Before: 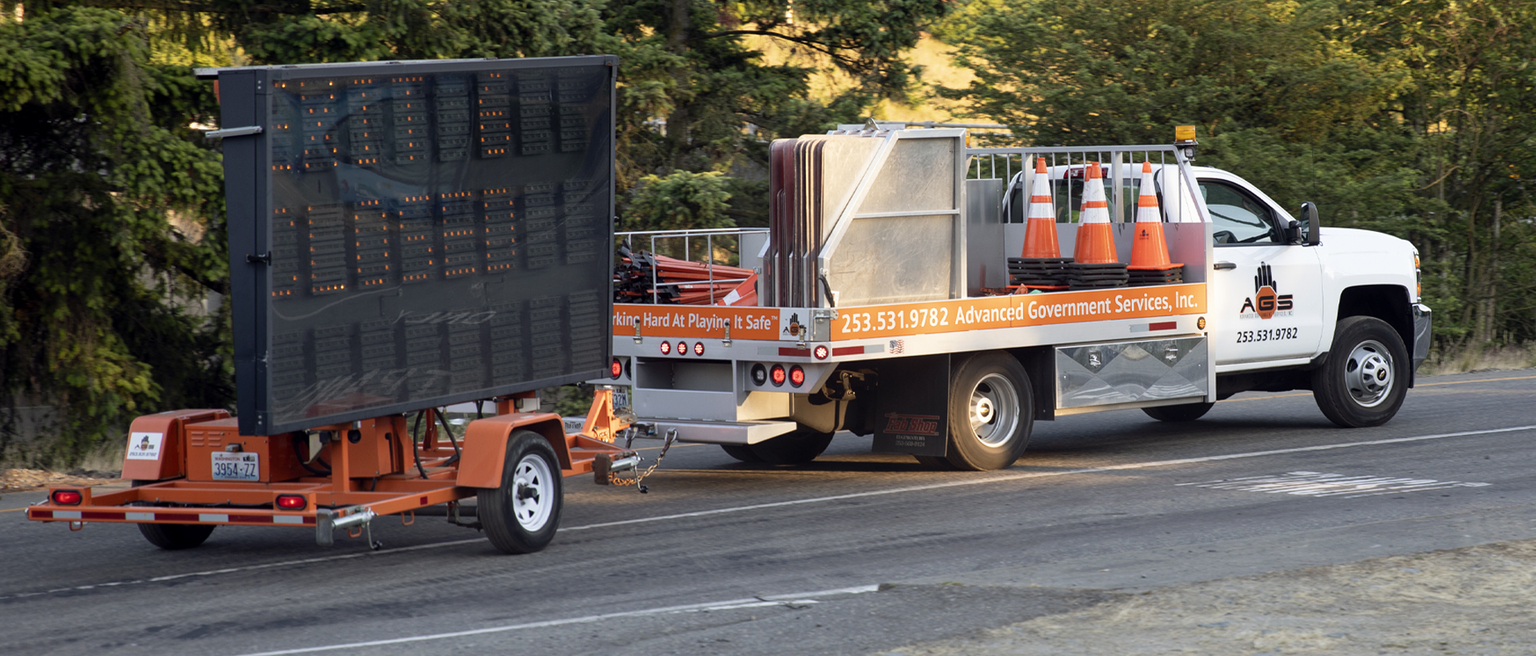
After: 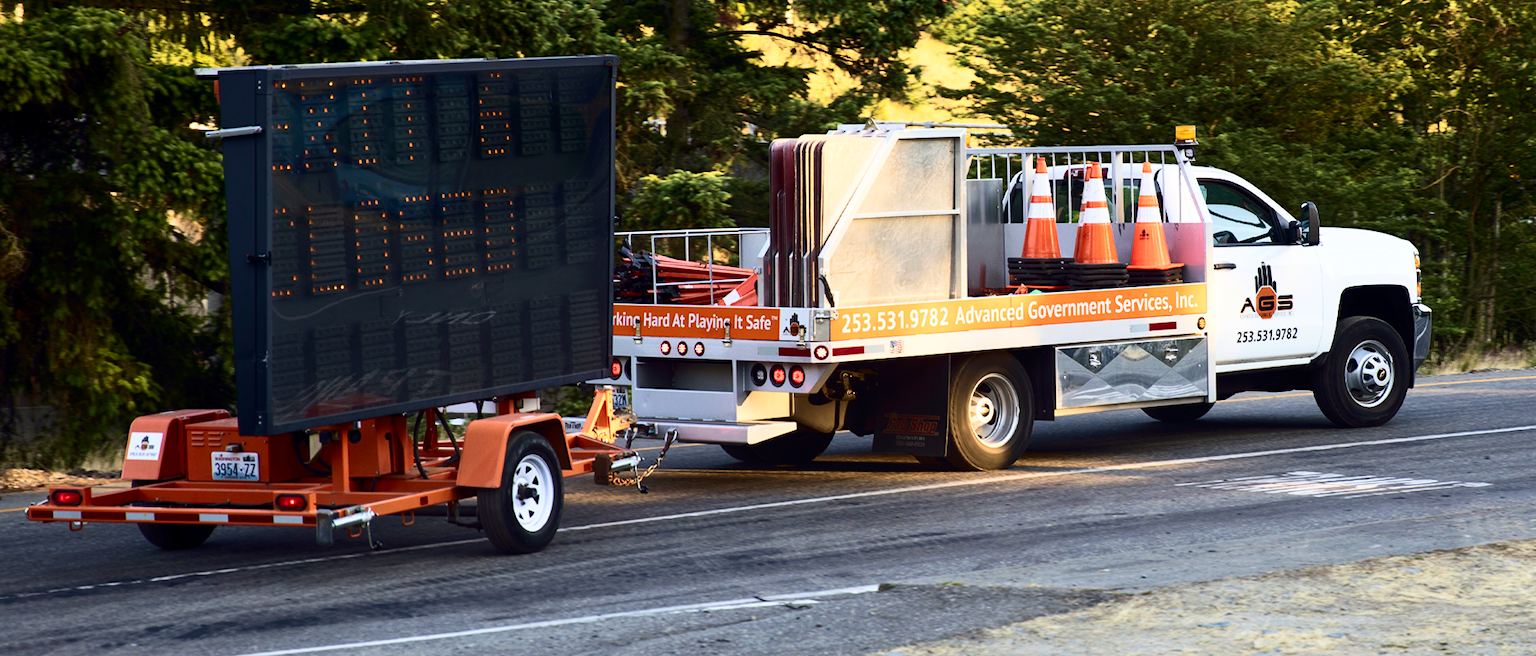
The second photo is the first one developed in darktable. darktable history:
velvia: strength 50%
contrast brightness saturation: contrast 0.4, brightness 0.05, saturation 0.25
